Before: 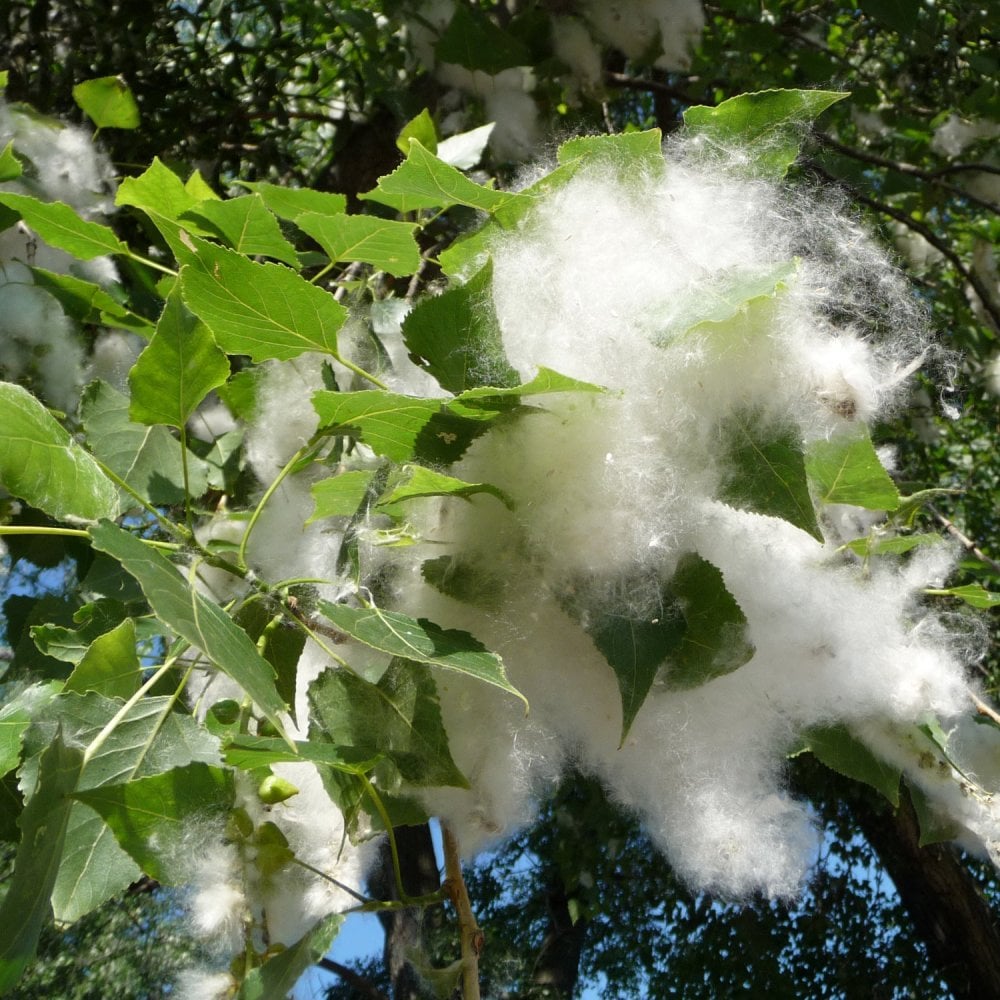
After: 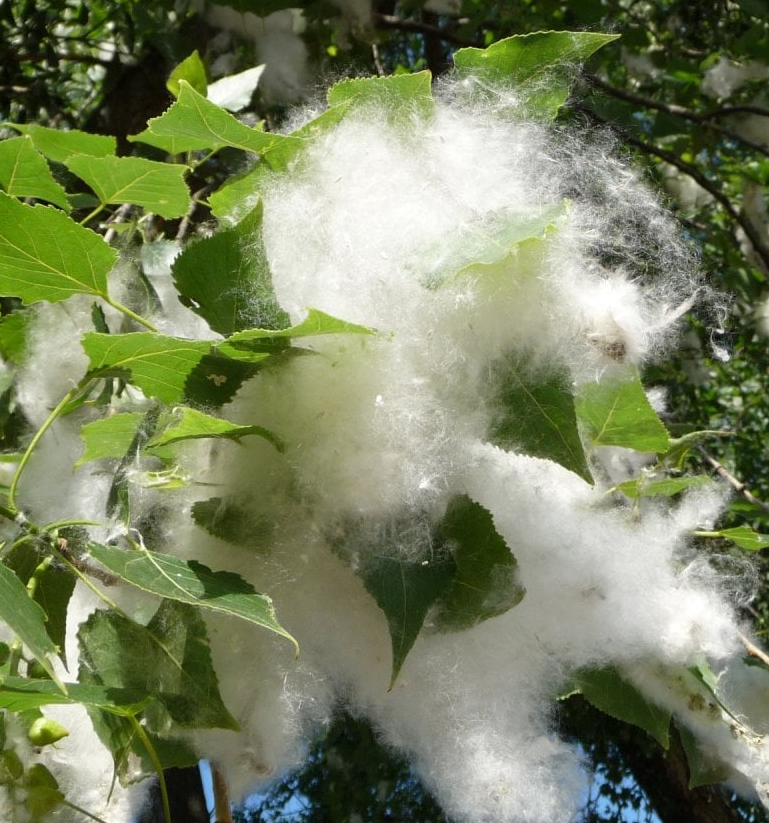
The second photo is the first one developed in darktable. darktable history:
crop: left 23.075%, top 5.866%, bottom 11.814%
